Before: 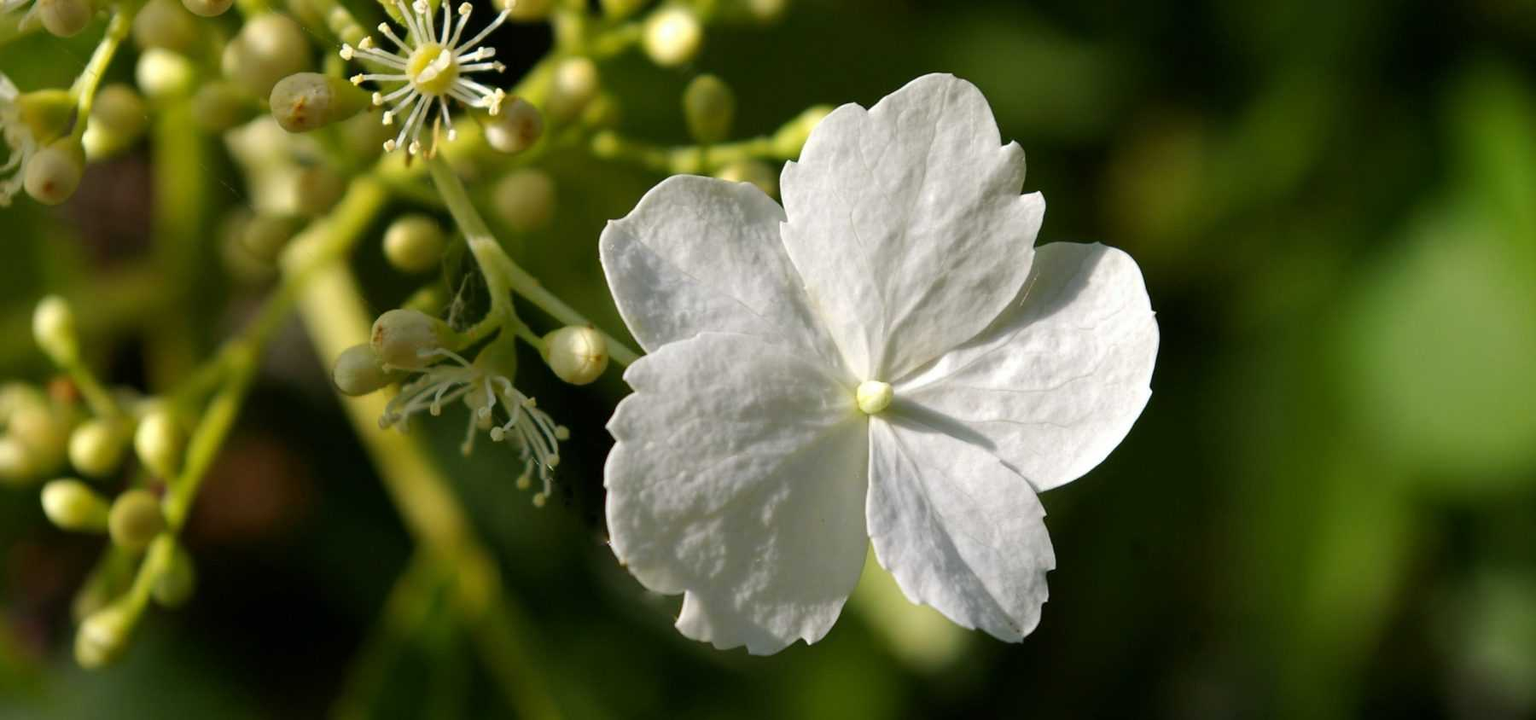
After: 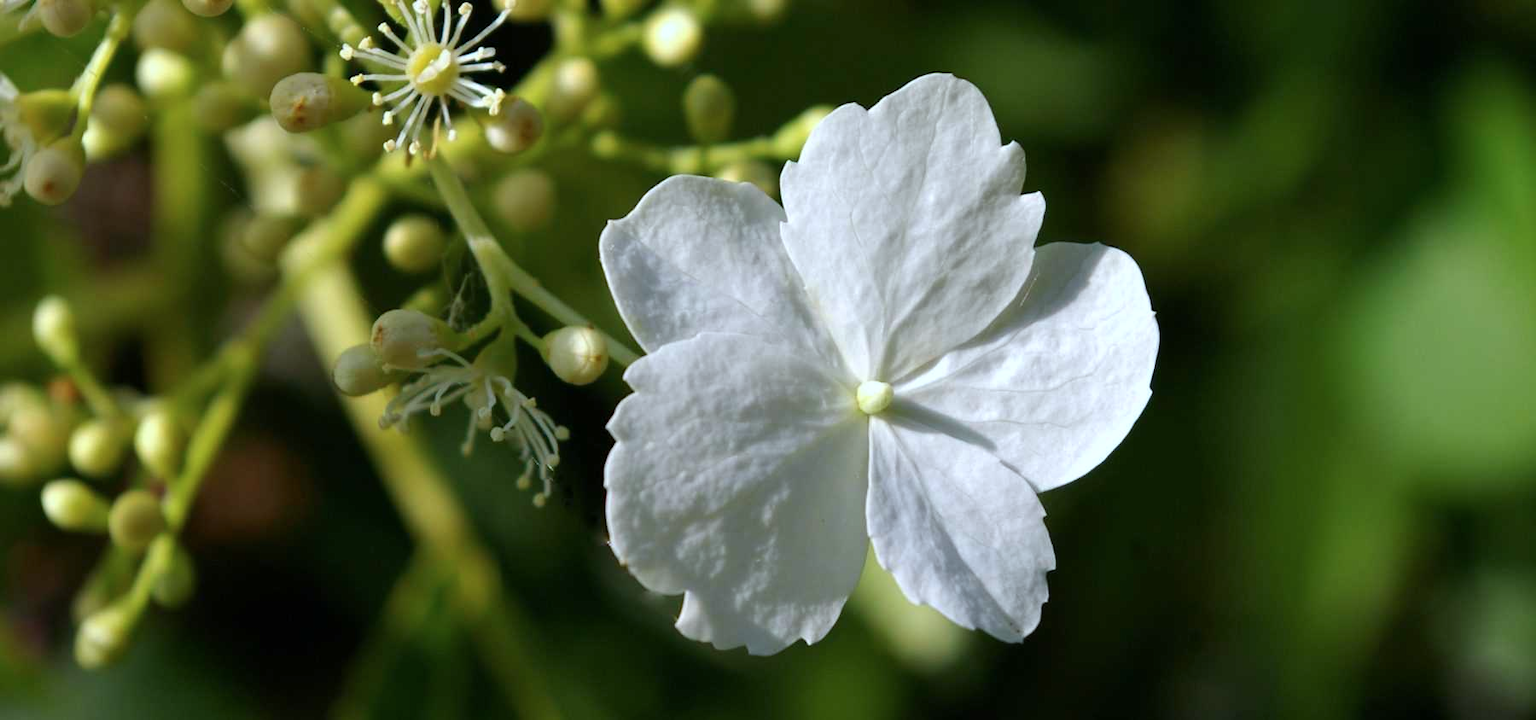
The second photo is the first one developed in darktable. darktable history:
color calibration: x 0.369, y 0.382, temperature 4314.66 K
